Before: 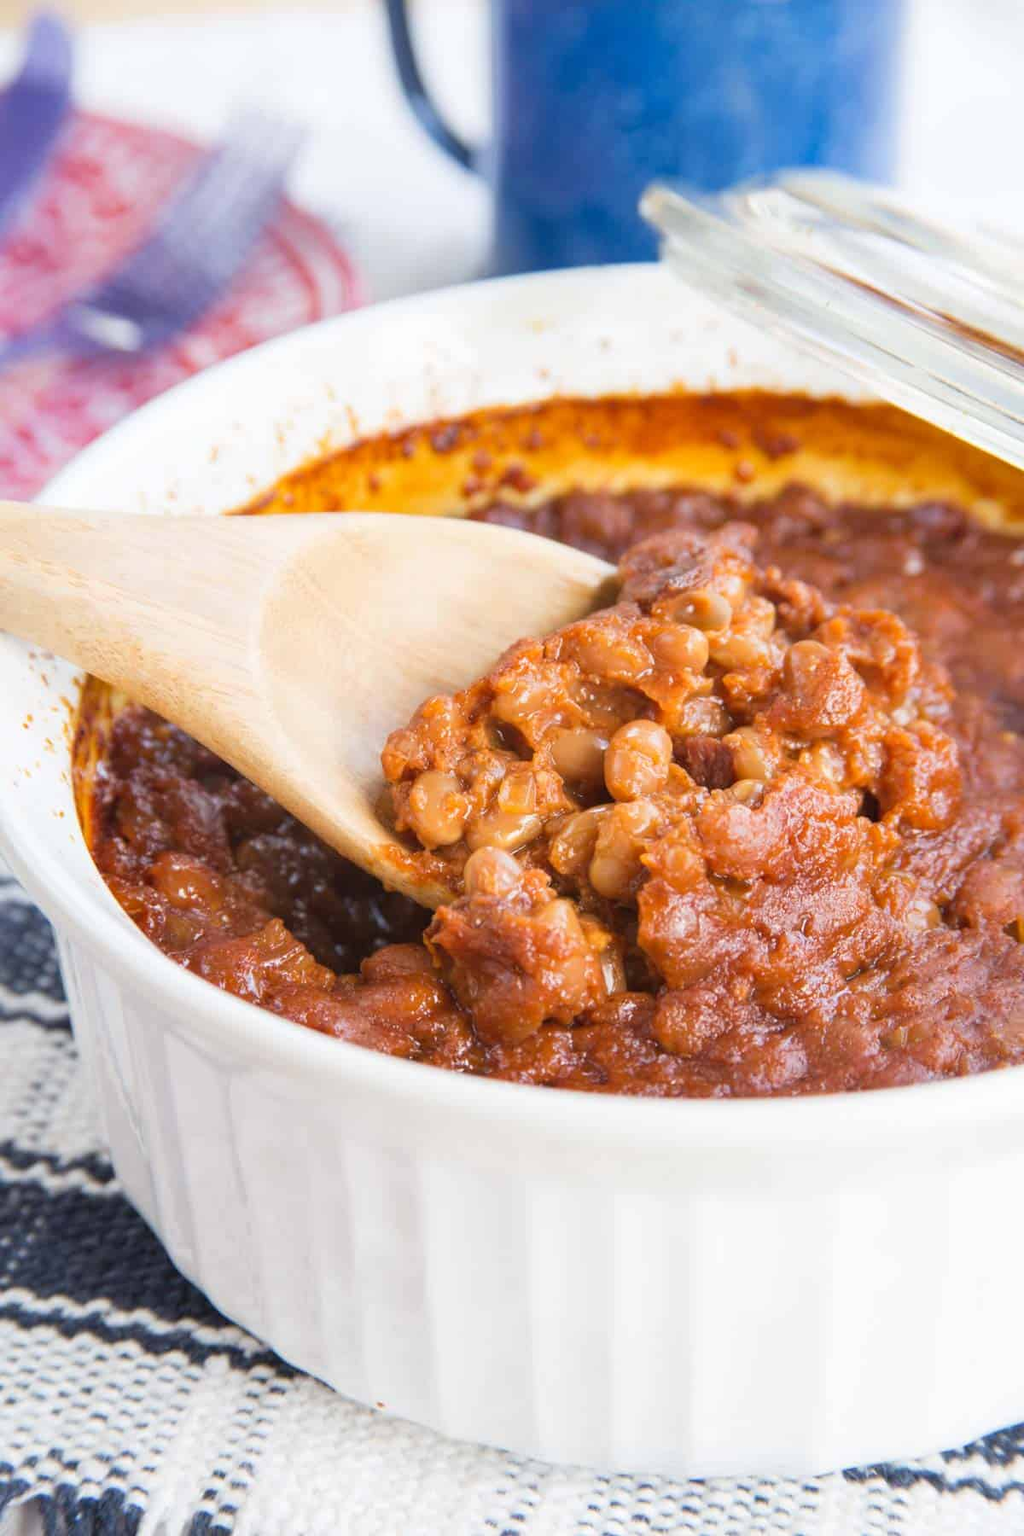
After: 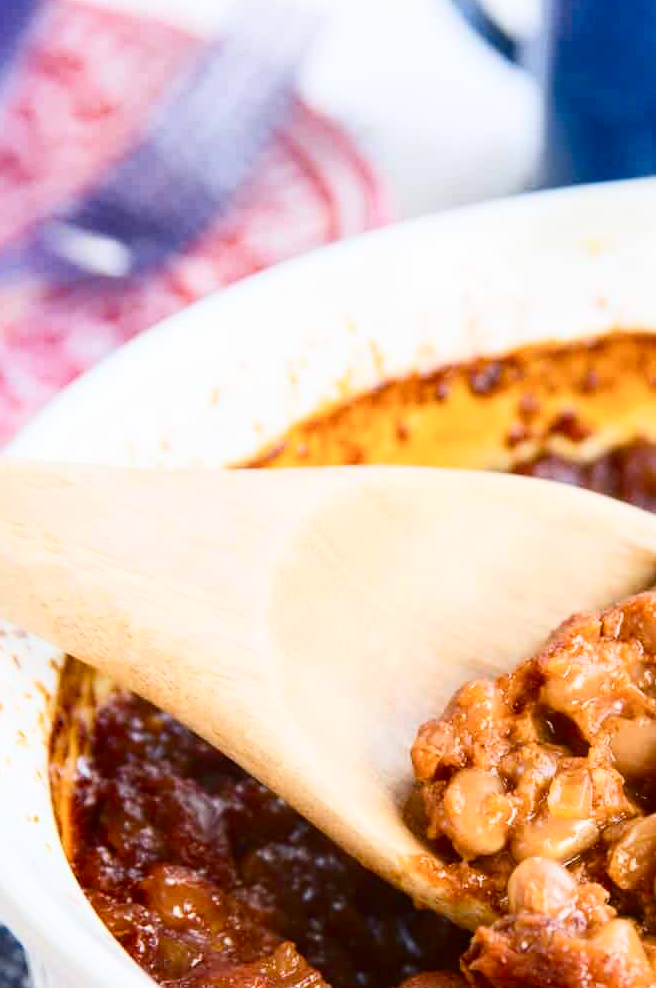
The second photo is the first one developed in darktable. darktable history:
white balance: emerald 1
crop and rotate: left 3.047%, top 7.509%, right 42.236%, bottom 37.598%
contrast brightness saturation: contrast 0.28
color balance rgb: perceptual saturation grading › global saturation 20%, perceptual saturation grading › highlights -25%, perceptual saturation grading › shadows 25%
